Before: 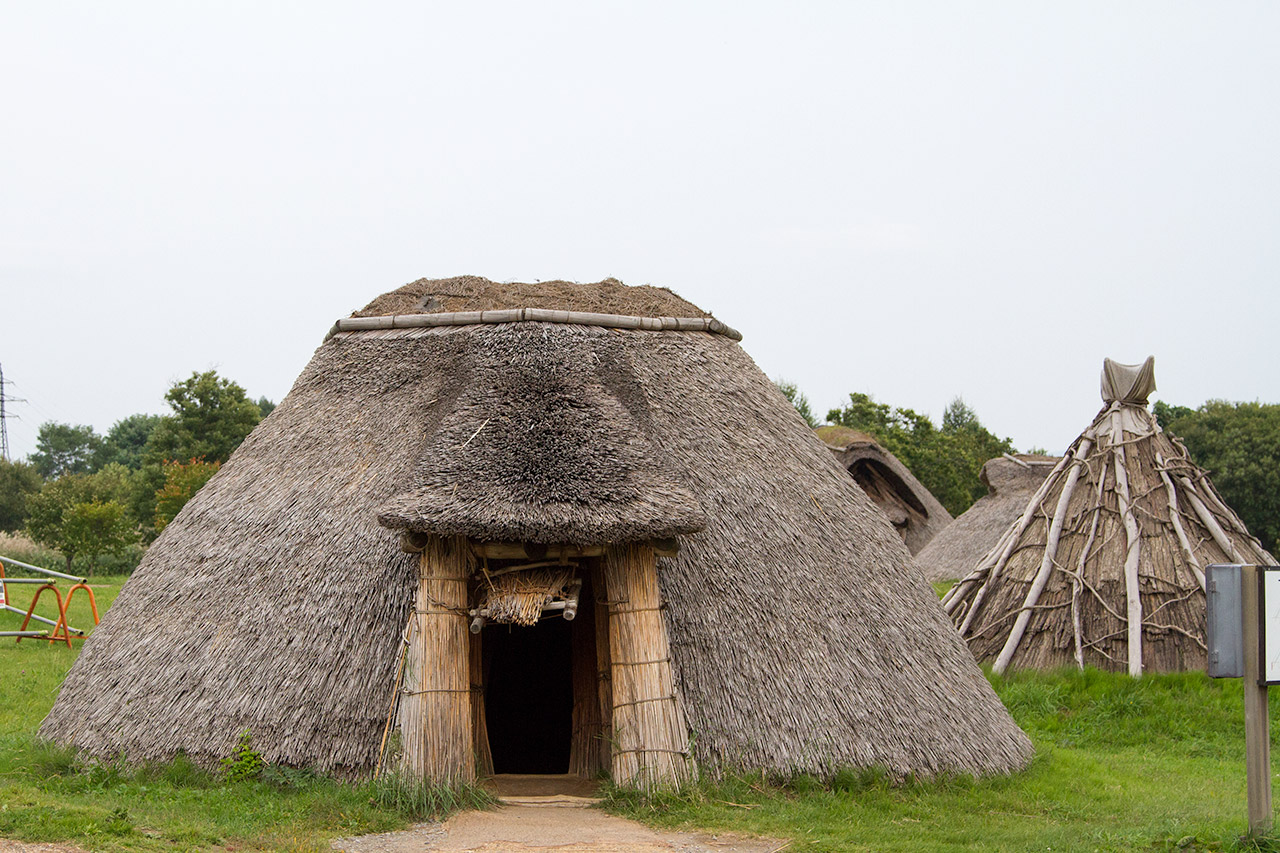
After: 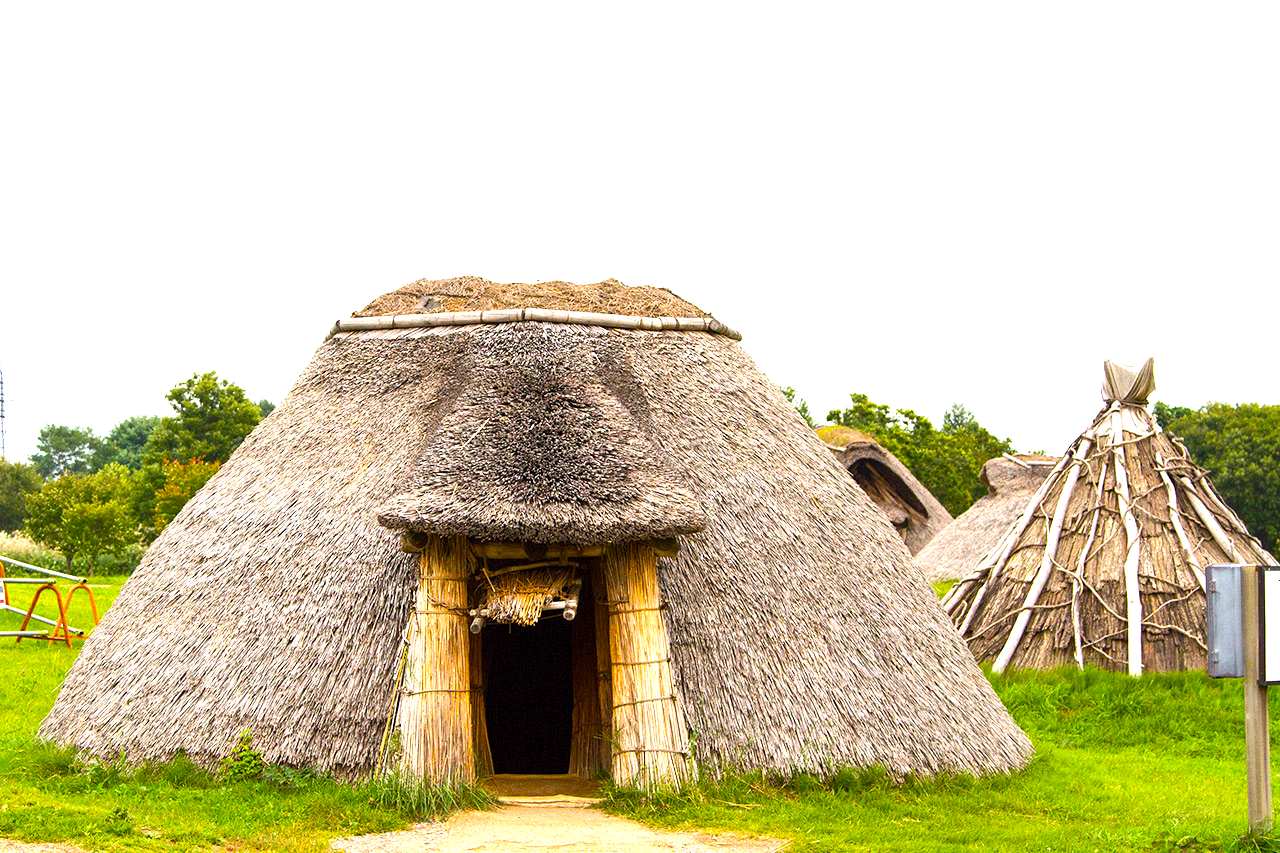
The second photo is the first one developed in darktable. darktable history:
sharpen: radius 2.907, amount 0.876, threshold 47.139
color balance rgb: power › hue 313.42°, perceptual saturation grading › global saturation 36.639%, perceptual saturation grading › shadows 36.201%, perceptual brilliance grading › global brilliance 29.345%, perceptual brilliance grading › highlights 12.376%, perceptual brilliance grading › mid-tones 24.725%, global vibrance 9.685%
